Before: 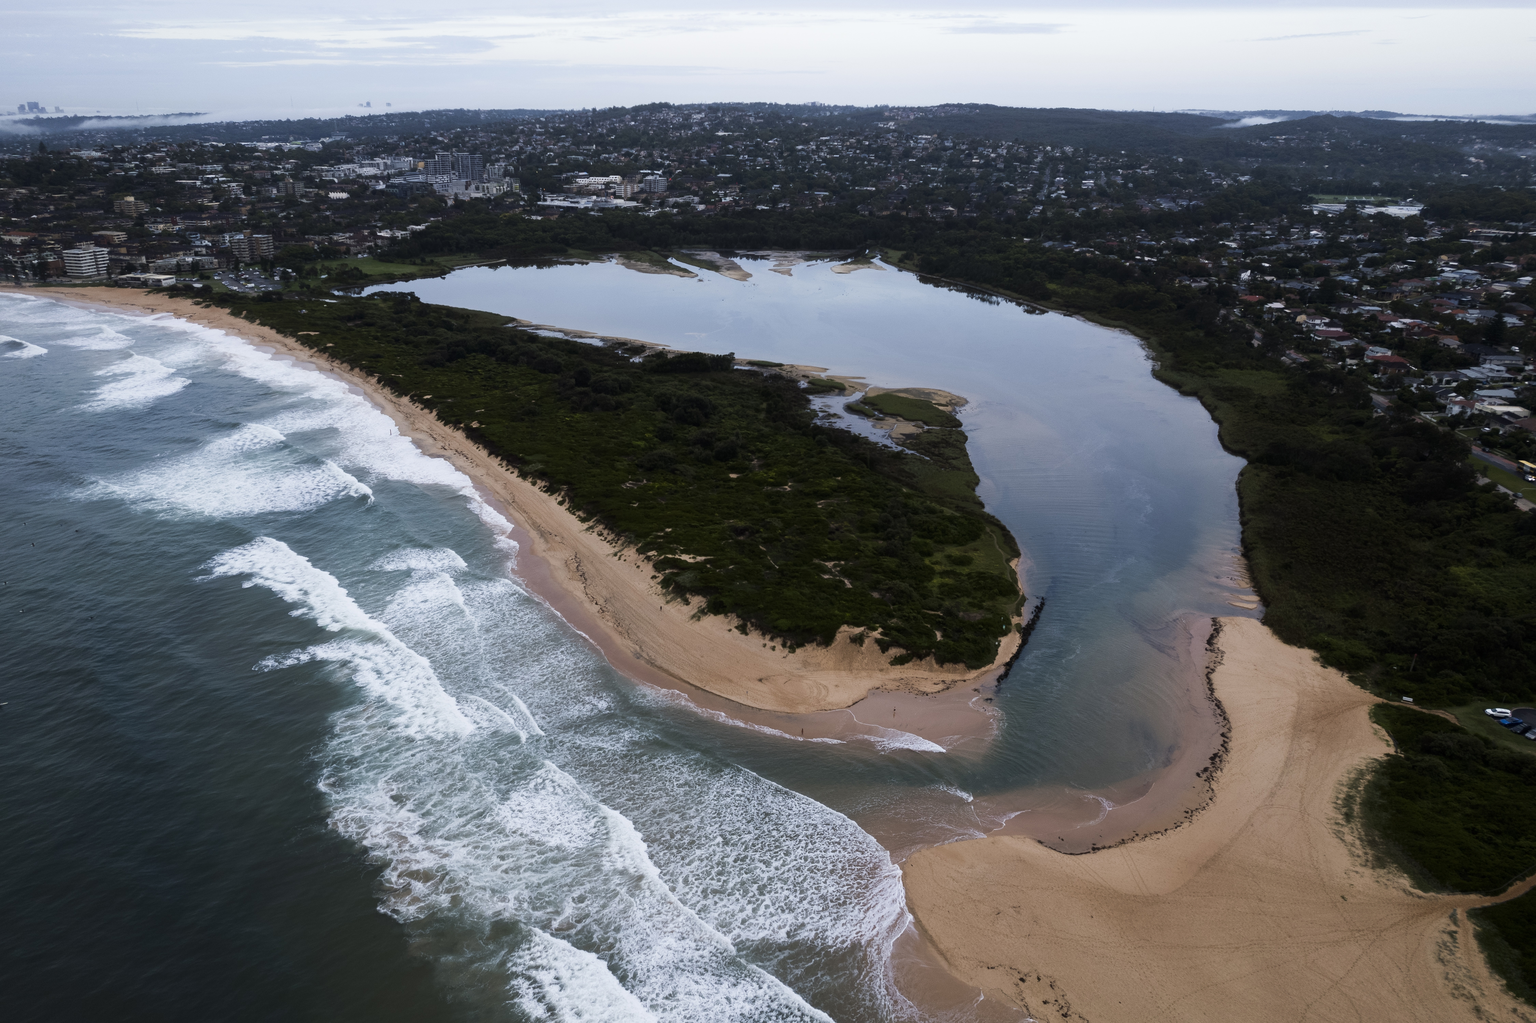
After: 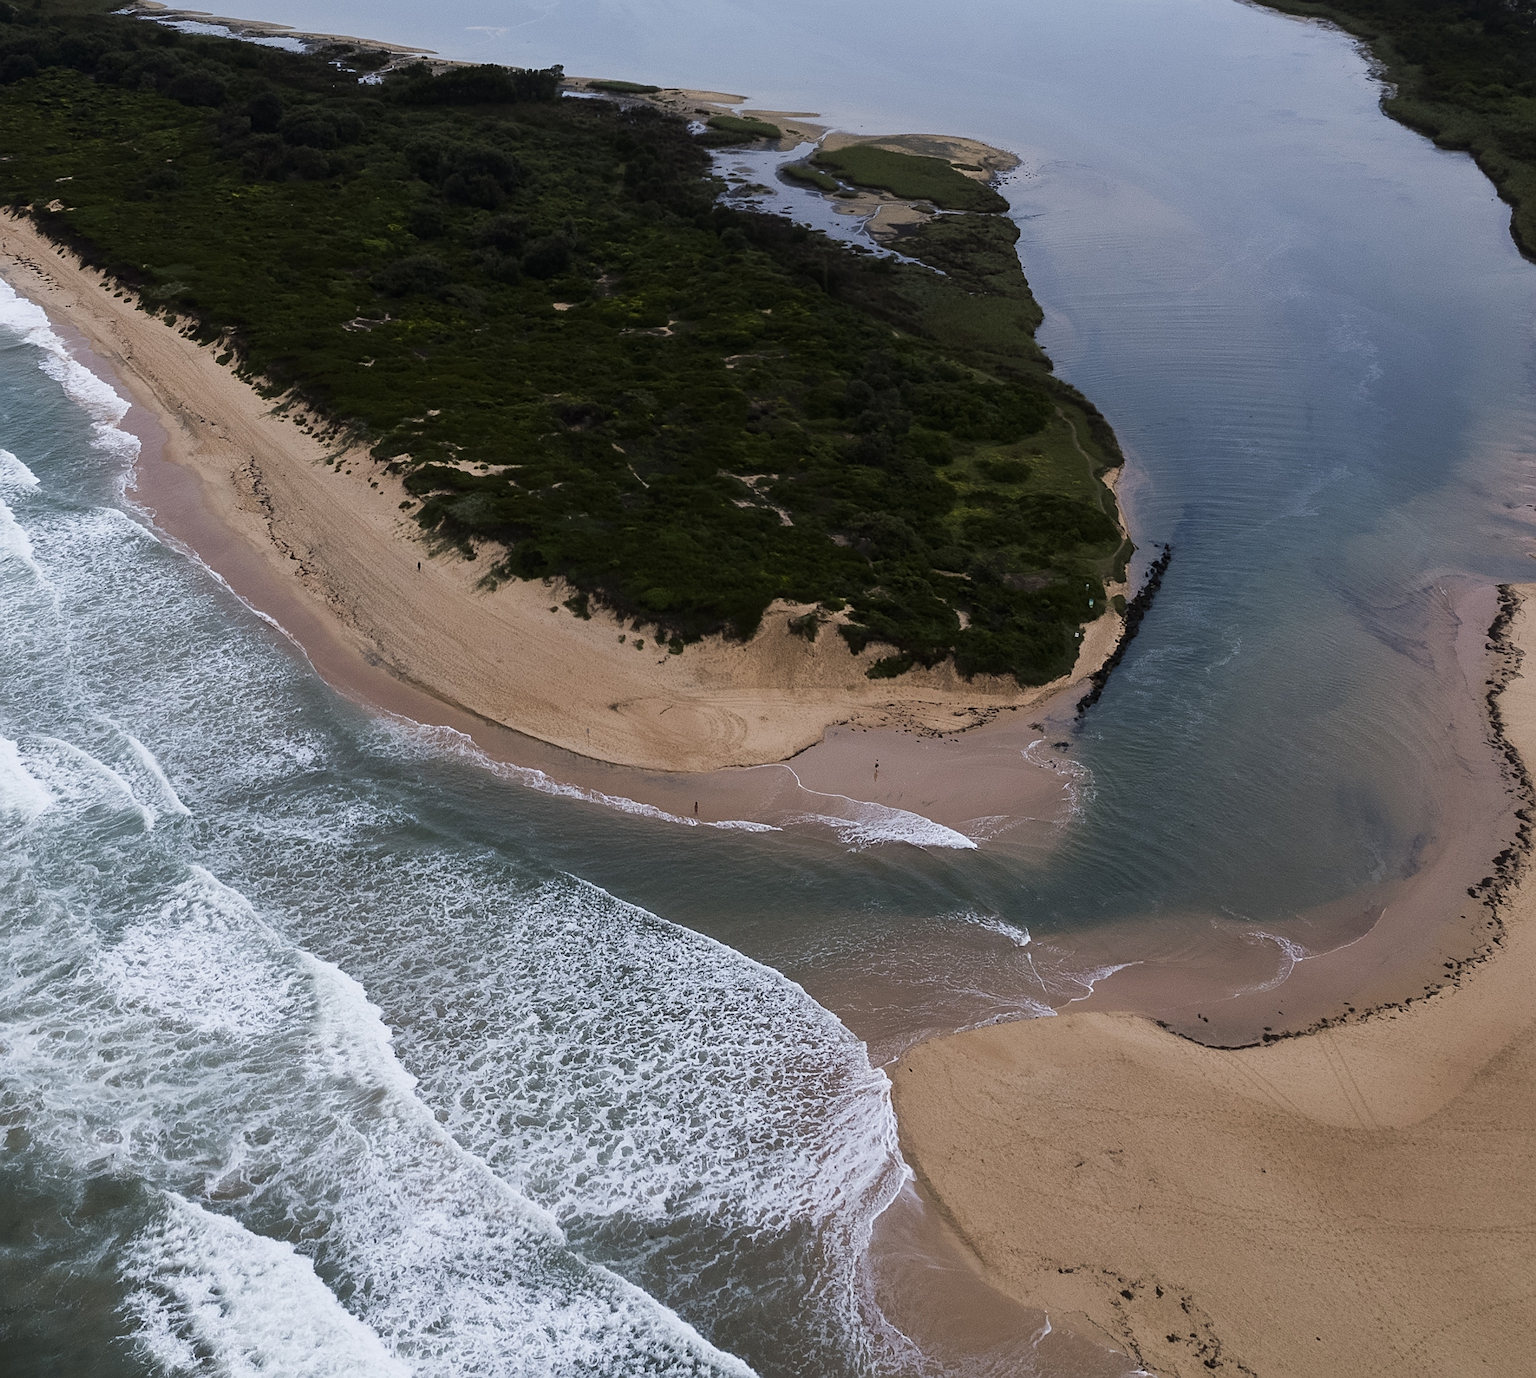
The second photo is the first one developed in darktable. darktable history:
sharpen: on, module defaults
crop and rotate: left 29.114%, top 31.235%, right 19.822%
